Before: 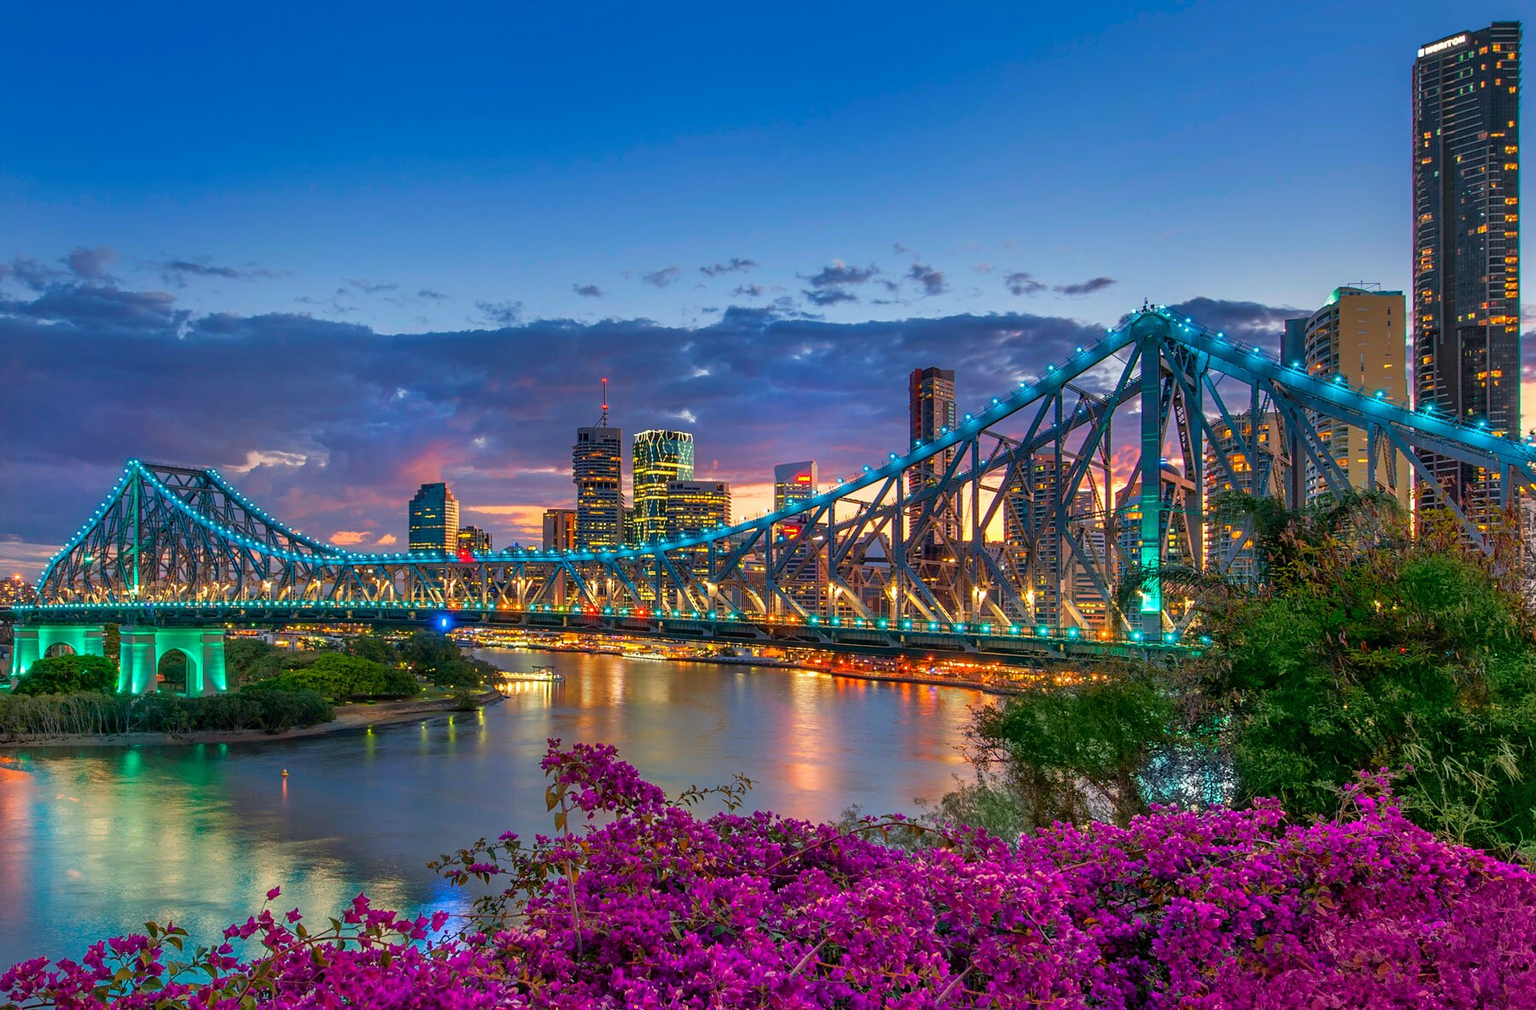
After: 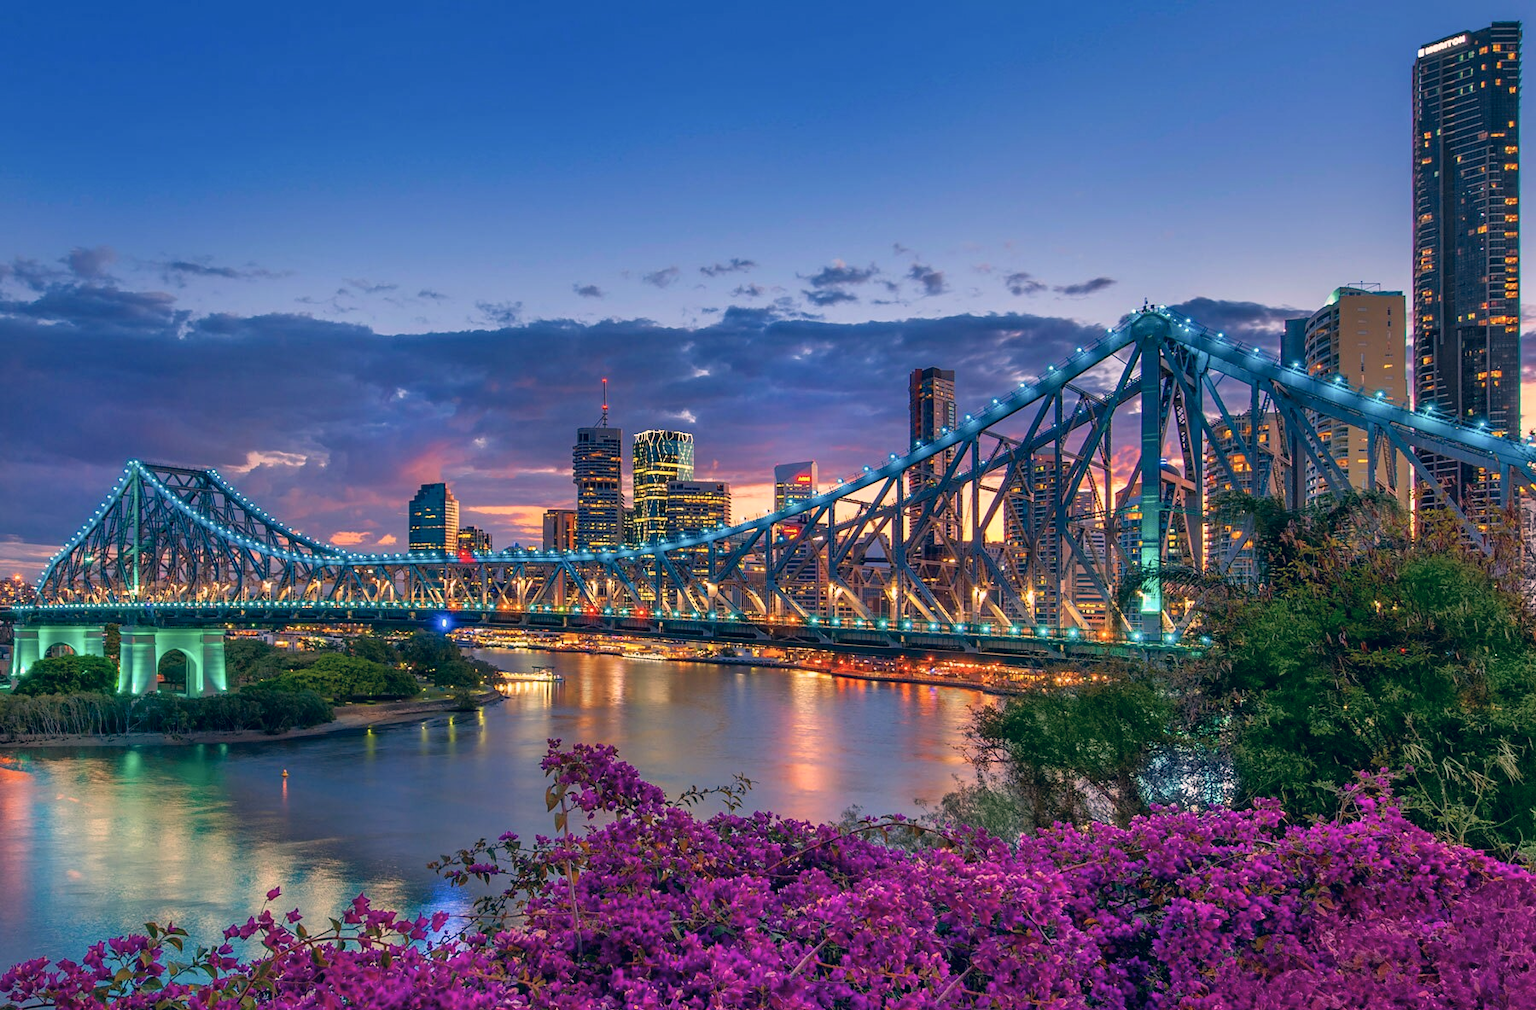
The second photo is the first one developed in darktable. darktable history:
contrast brightness saturation: contrast 0.047
exposure: compensate highlight preservation false
color correction: highlights a* 14.25, highlights b* 5.98, shadows a* -5.63, shadows b* -15.74, saturation 0.842
